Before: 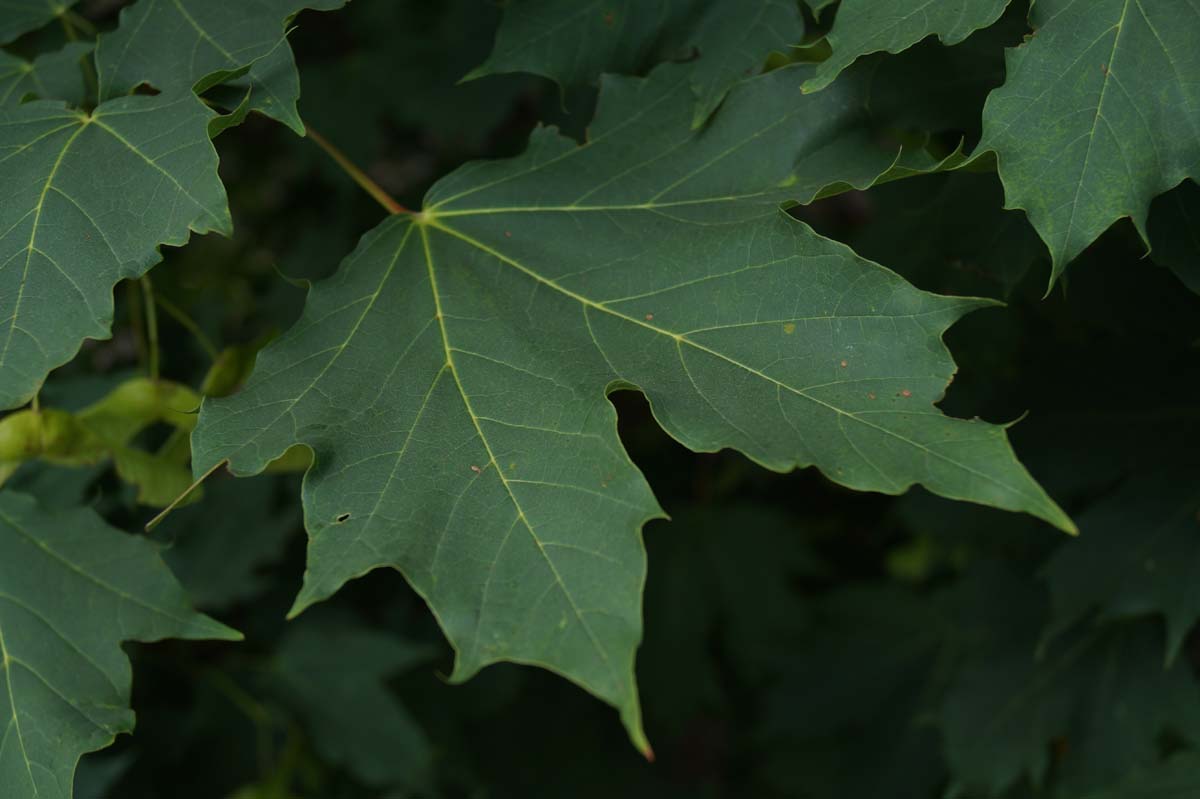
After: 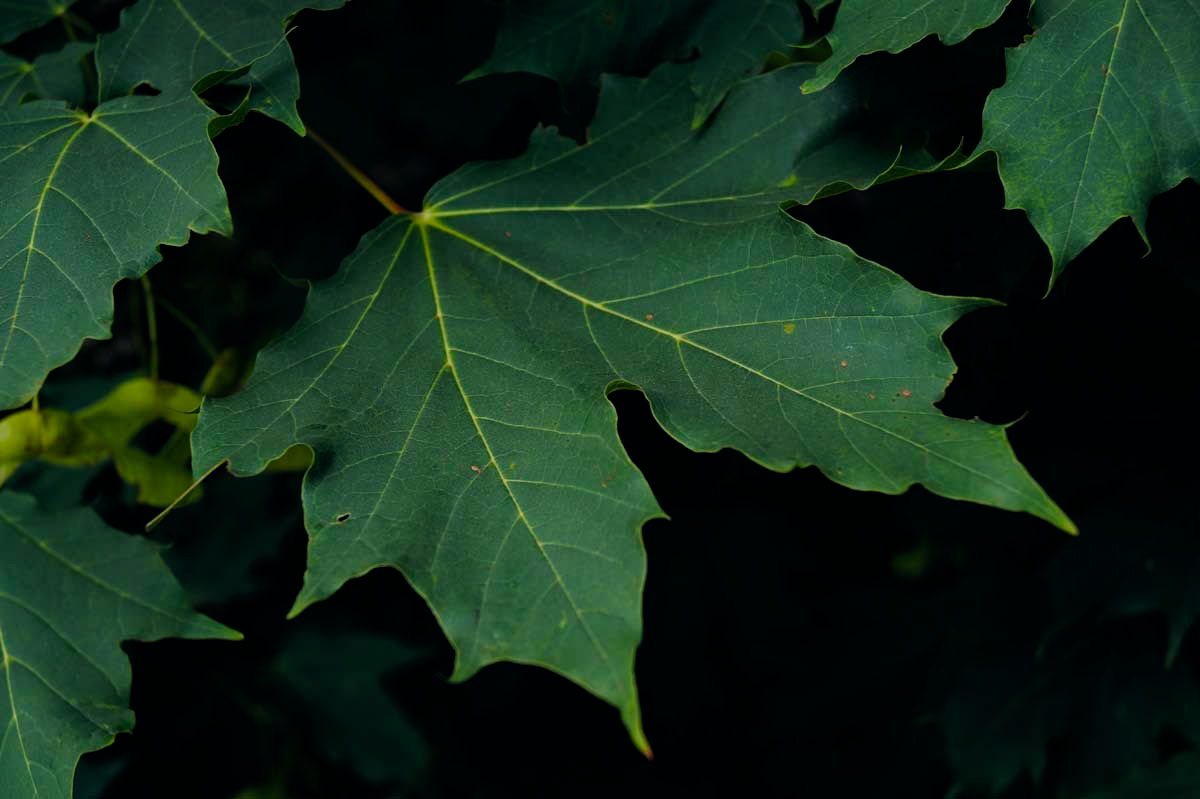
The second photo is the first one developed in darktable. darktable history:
filmic rgb: black relative exposure -7.5 EV, white relative exposure 5 EV, hardness 3.32, contrast 1.3
color balance rgb: global offset › chroma 0.102%, global offset › hue 253.41°, perceptual saturation grading › global saturation -0.095%, perceptual saturation grading › highlights -17.65%, perceptual saturation grading › mid-tones 32.861%, perceptual saturation grading › shadows 50.269%, global vibrance 20%
exposure: exposure -0.013 EV, compensate highlight preservation false
